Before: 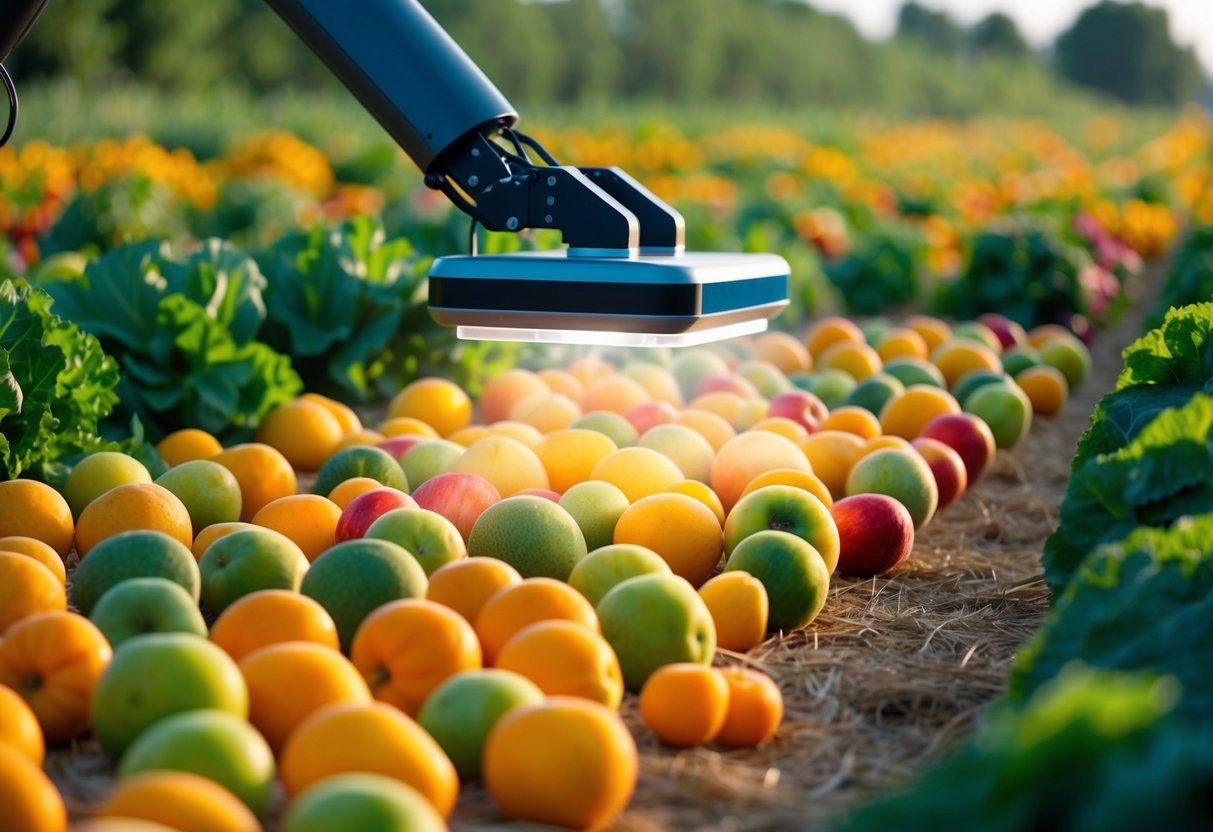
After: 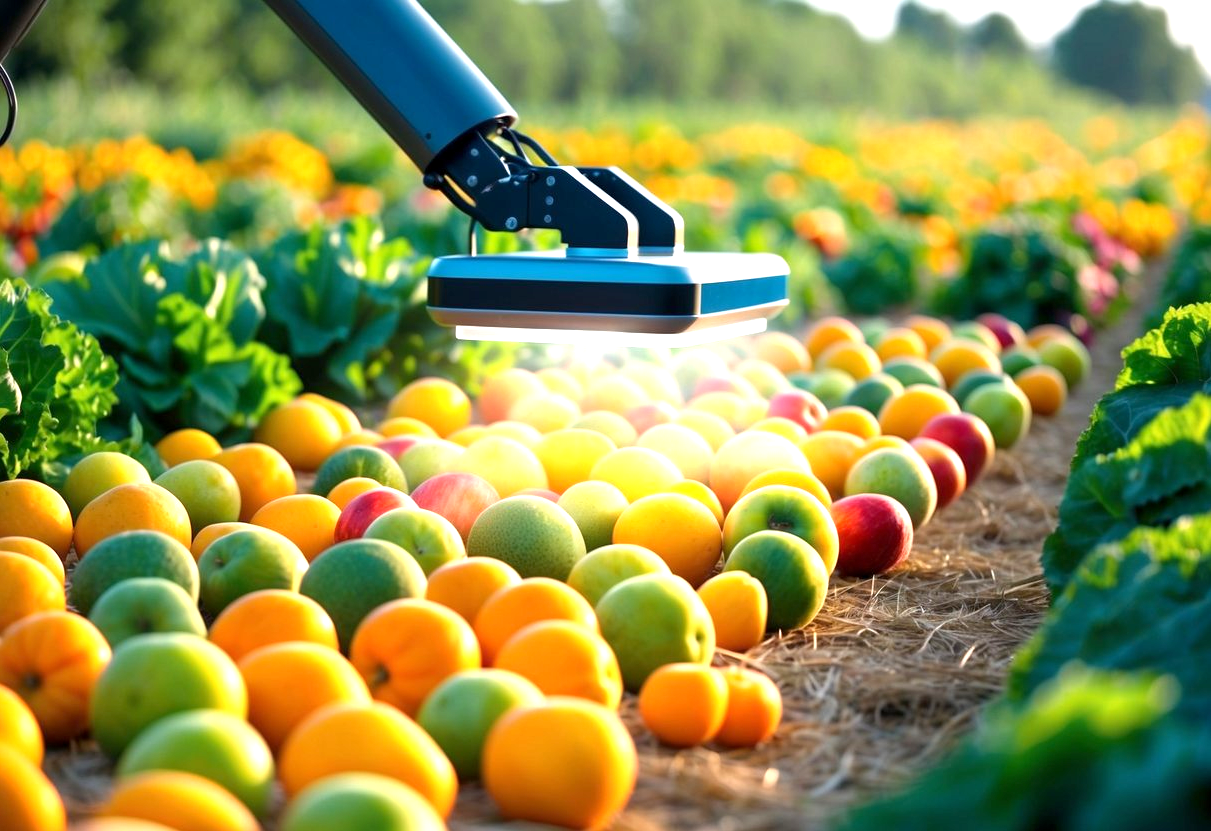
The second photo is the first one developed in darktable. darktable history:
exposure: black level correction 0.001, exposure 0.962 EV, compensate highlight preservation false
crop: left 0.14%
